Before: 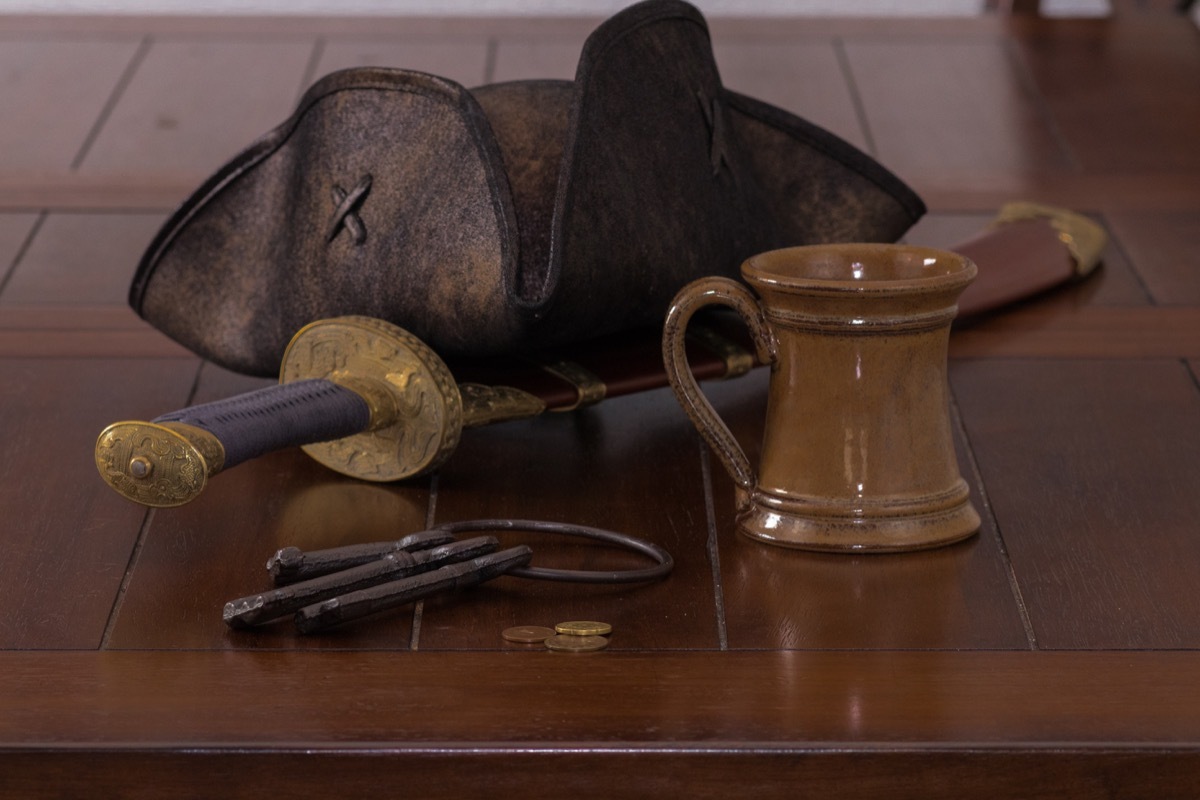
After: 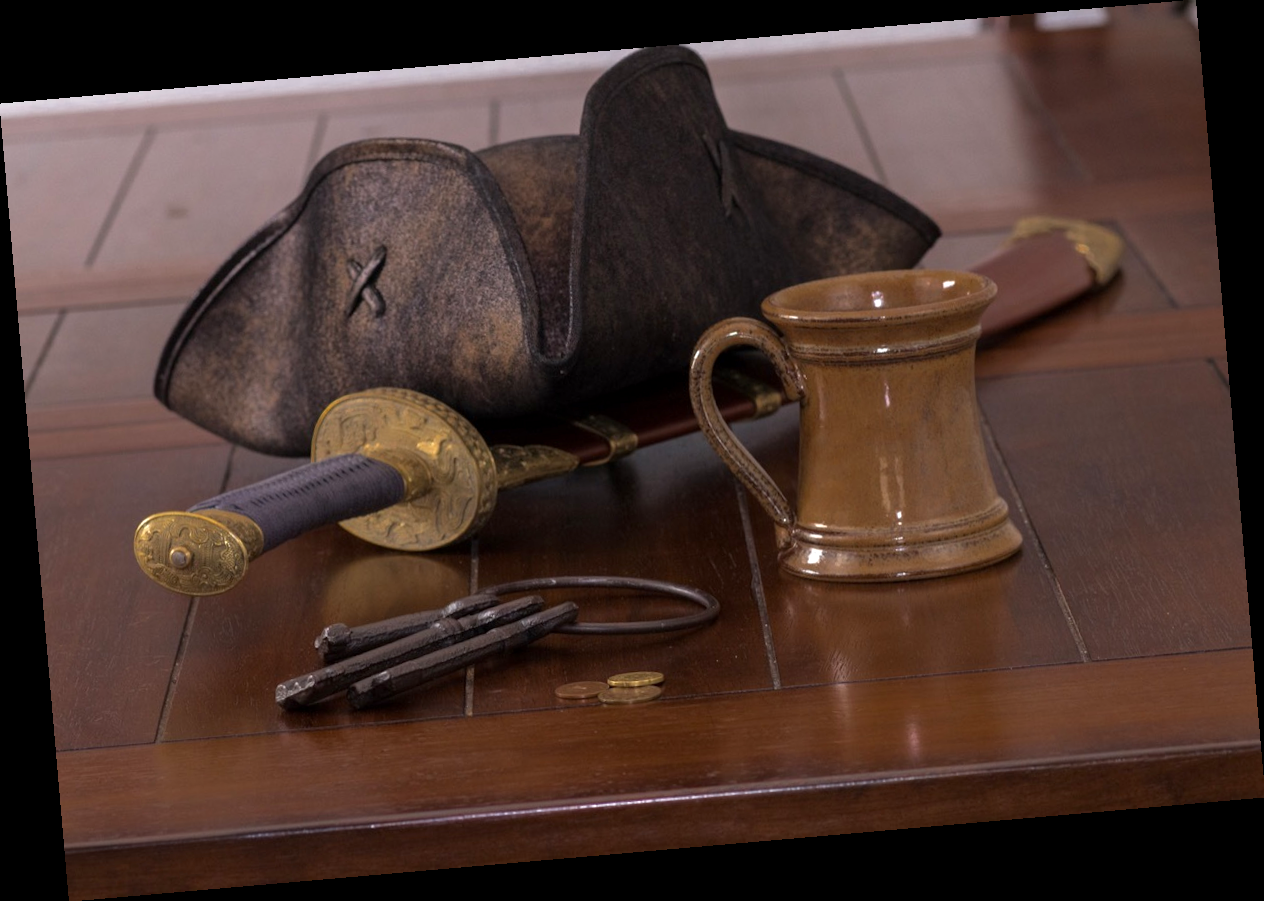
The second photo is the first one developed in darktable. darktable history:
exposure: black level correction 0.001, exposure 0.5 EV, compensate exposure bias true, compensate highlight preservation false
rotate and perspective: rotation -4.98°, automatic cropping off
